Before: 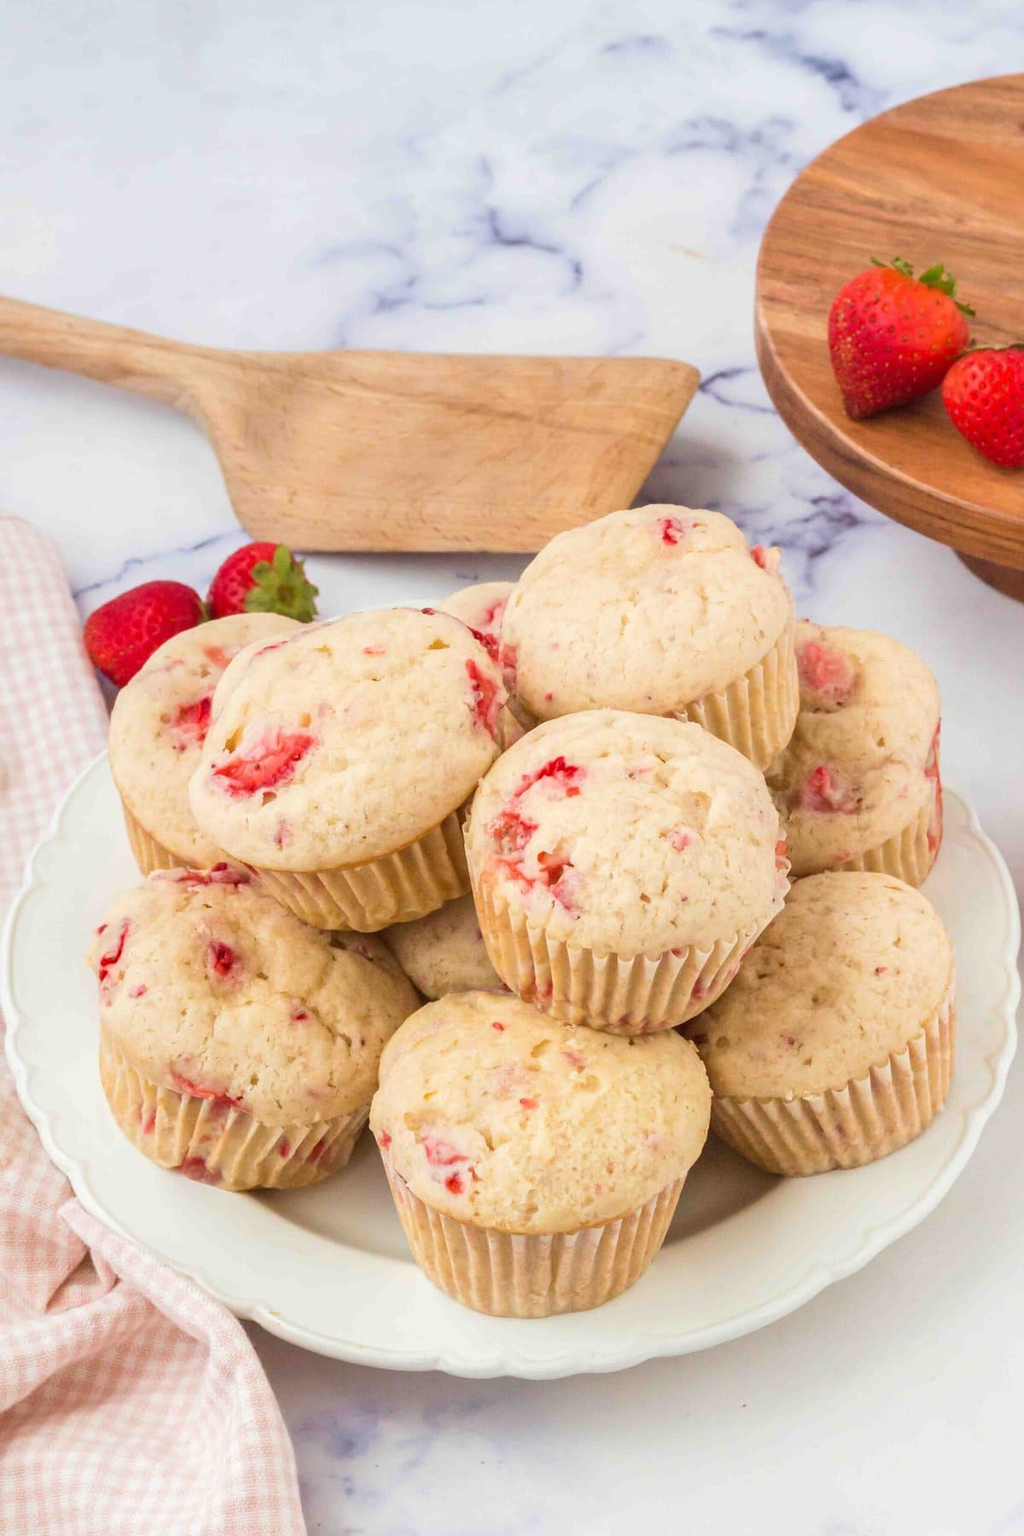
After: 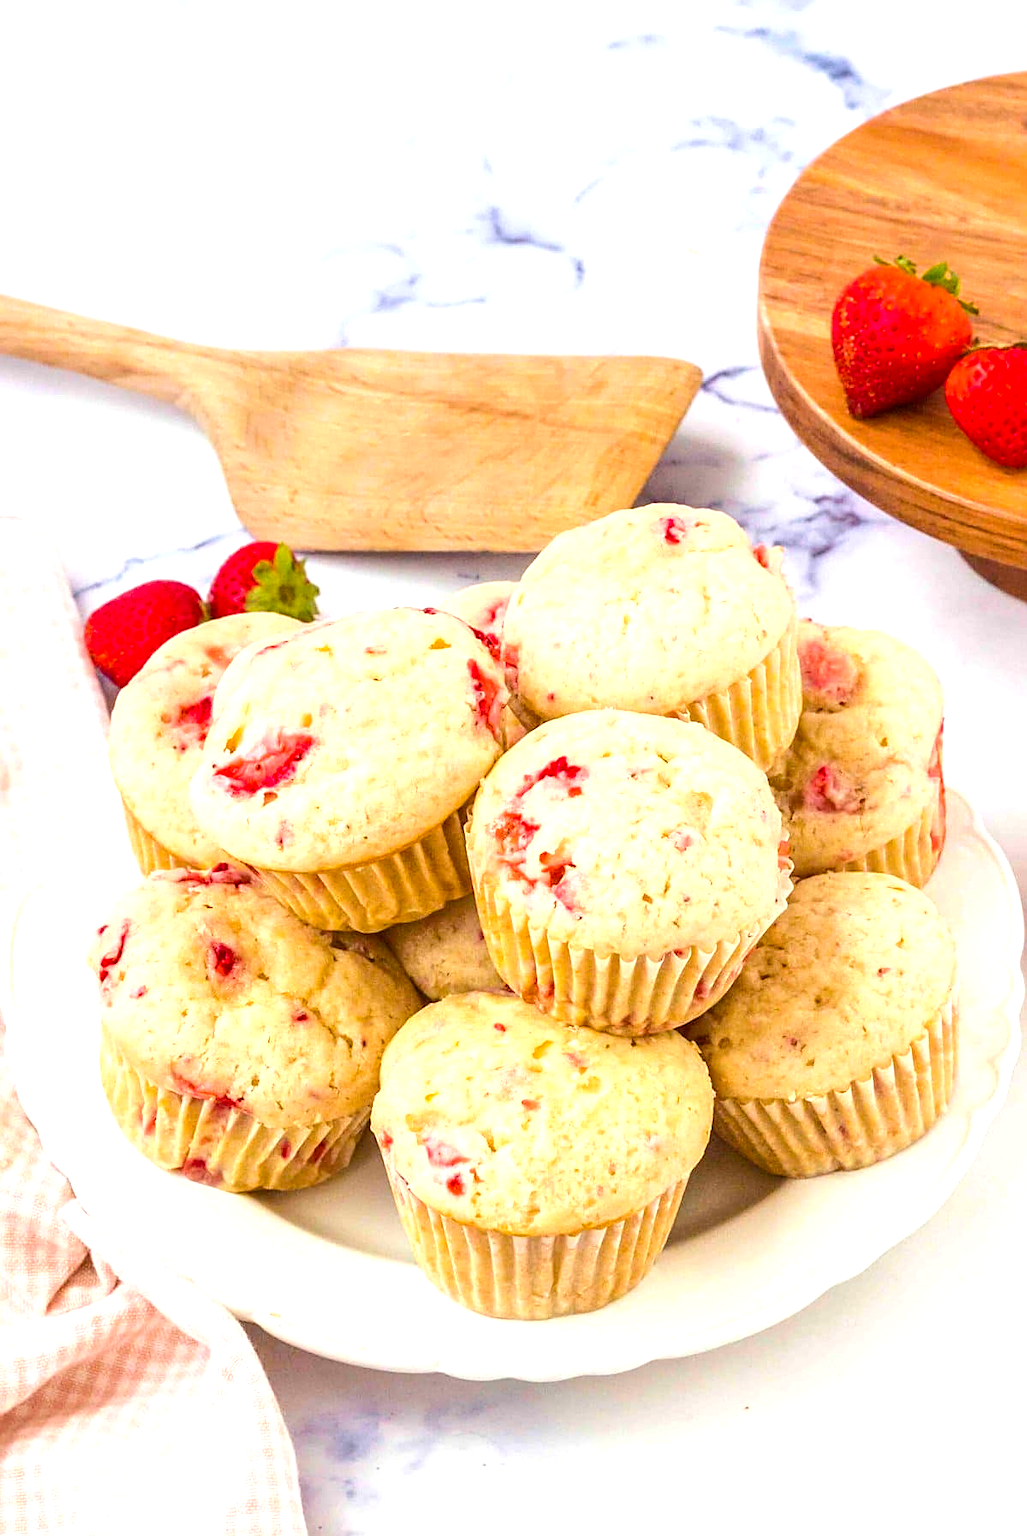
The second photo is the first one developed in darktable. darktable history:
sharpen: on, module defaults
exposure: black level correction 0, exposure 0.697 EV, compensate highlight preservation false
local contrast: on, module defaults
crop: top 0.184%, bottom 0.106%
color balance rgb: perceptual saturation grading › global saturation 25.634%, global vibrance 12.815%
tone curve: curves: ch0 [(0, 0) (0.003, 0.003) (0.011, 0.011) (0.025, 0.024) (0.044, 0.043) (0.069, 0.068) (0.1, 0.098) (0.136, 0.133) (0.177, 0.173) (0.224, 0.22) (0.277, 0.271) (0.335, 0.328) (0.399, 0.39) (0.468, 0.458) (0.543, 0.563) (0.623, 0.64) (0.709, 0.722) (0.801, 0.809) (0.898, 0.902) (1, 1)], color space Lab, independent channels, preserve colors none
